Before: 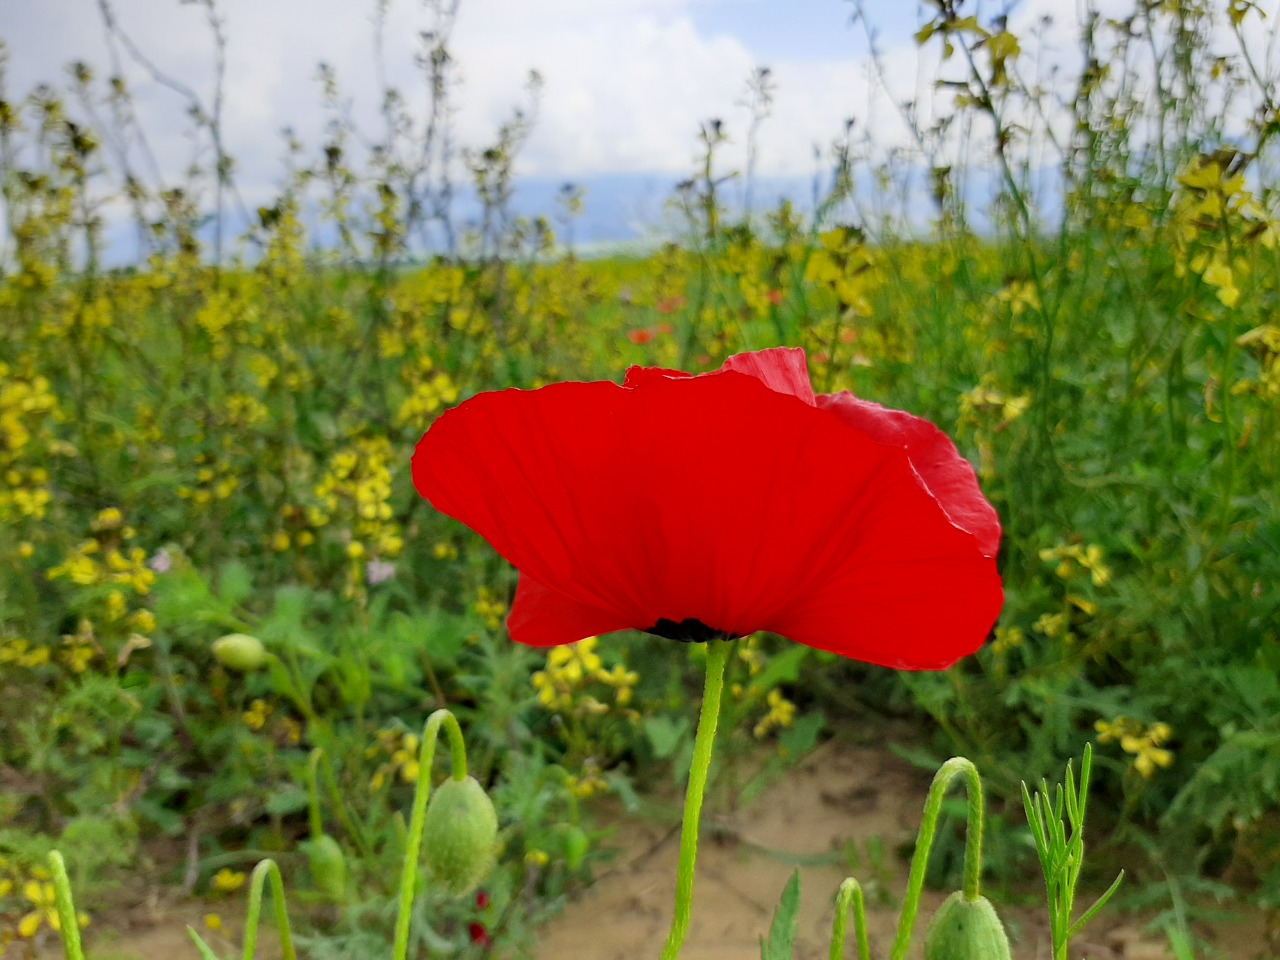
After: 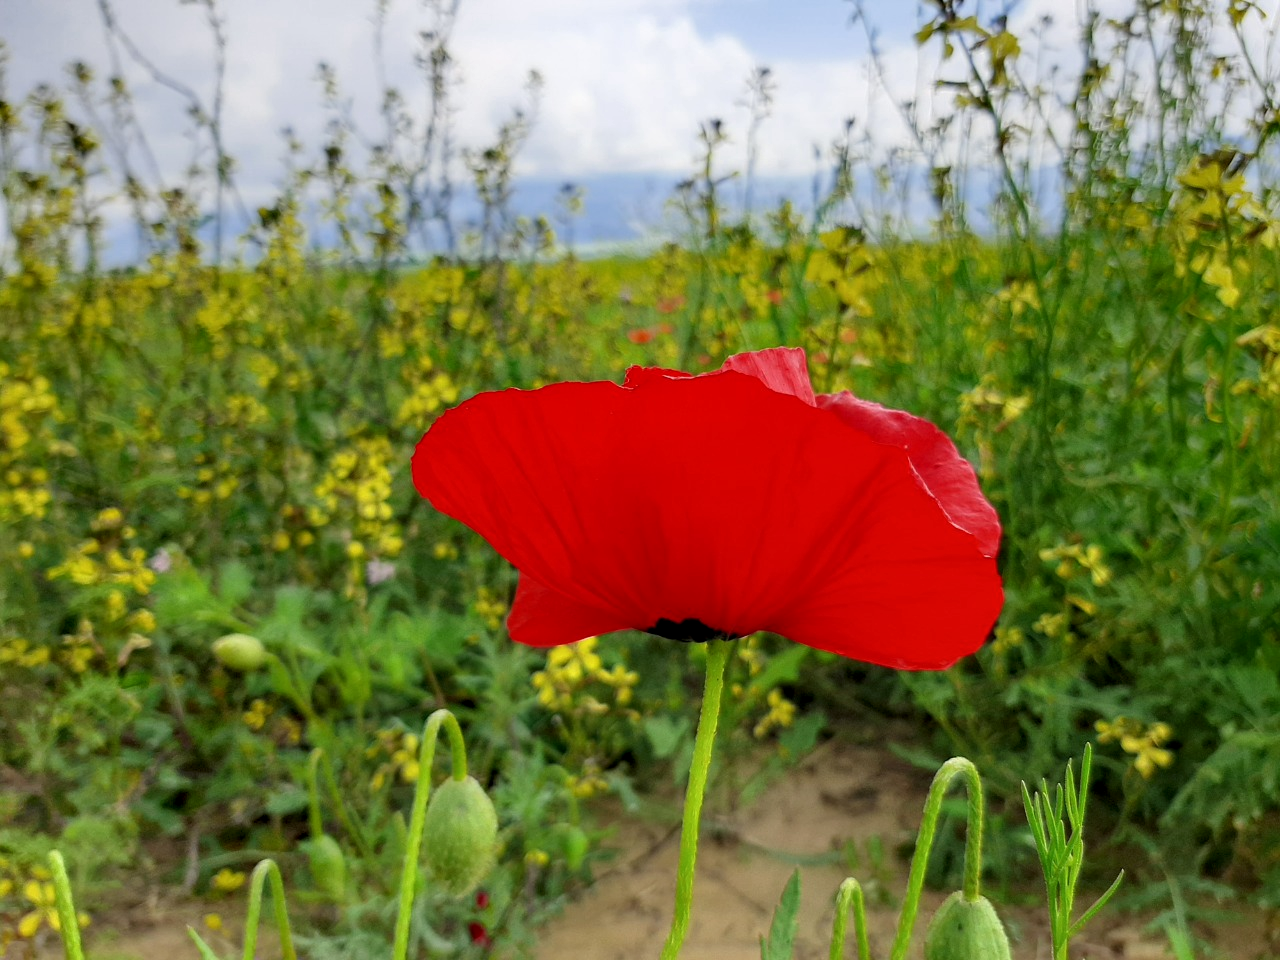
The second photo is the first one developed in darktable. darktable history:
color zones: curves: ch0 [(0, 0.5) (0.143, 0.5) (0.286, 0.5) (0.429, 0.495) (0.571, 0.437) (0.714, 0.44) (0.857, 0.496) (1, 0.5)]
local contrast: highlights 105%, shadows 101%, detail 120%, midtone range 0.2
